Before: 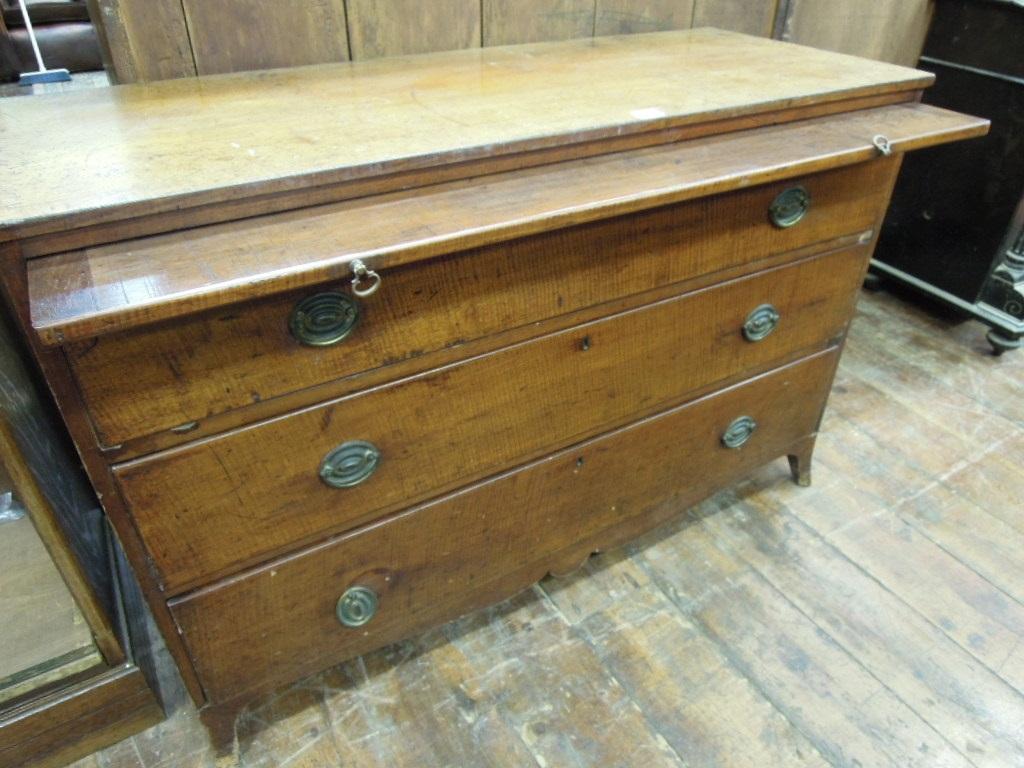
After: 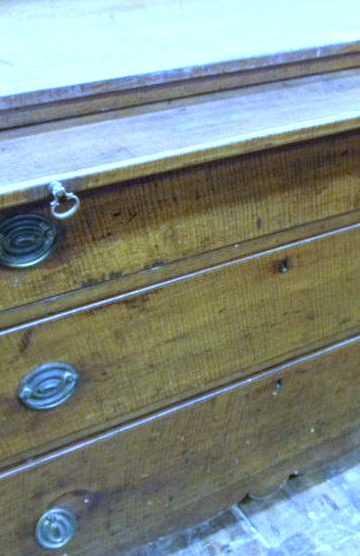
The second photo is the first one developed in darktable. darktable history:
crop and rotate: left 29.476%, top 10.214%, right 35.32%, bottom 17.333%
exposure: black level correction 0.001, exposure 0.5 EV, compensate exposure bias true, compensate highlight preservation false
white balance: red 0.766, blue 1.537
local contrast: on, module defaults
